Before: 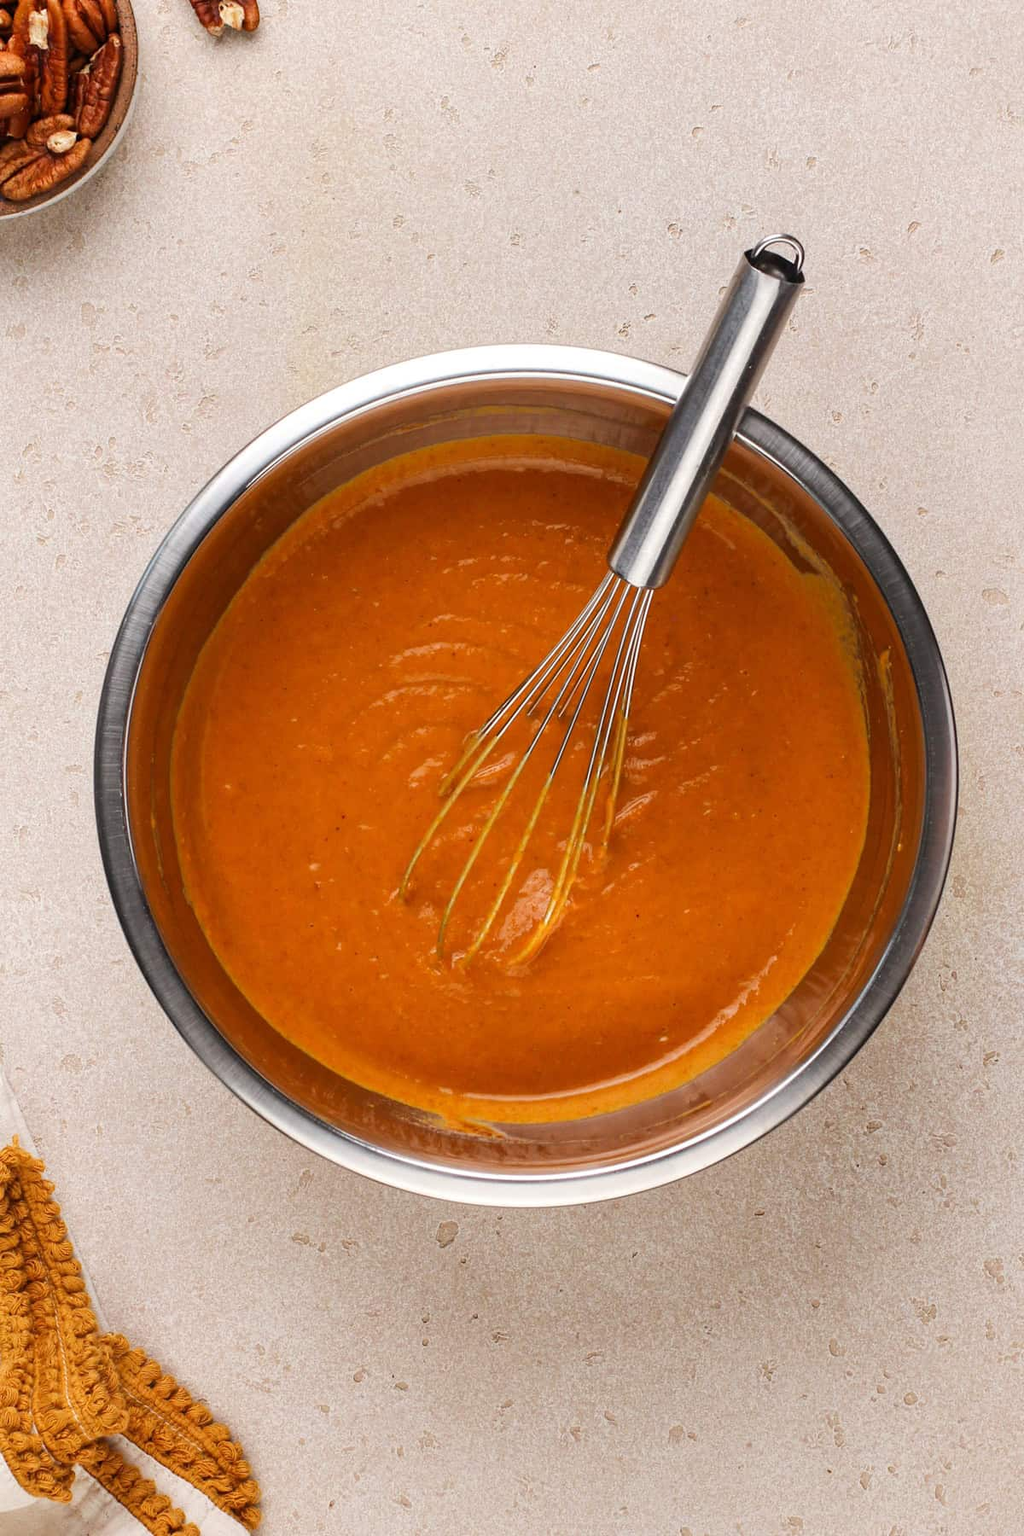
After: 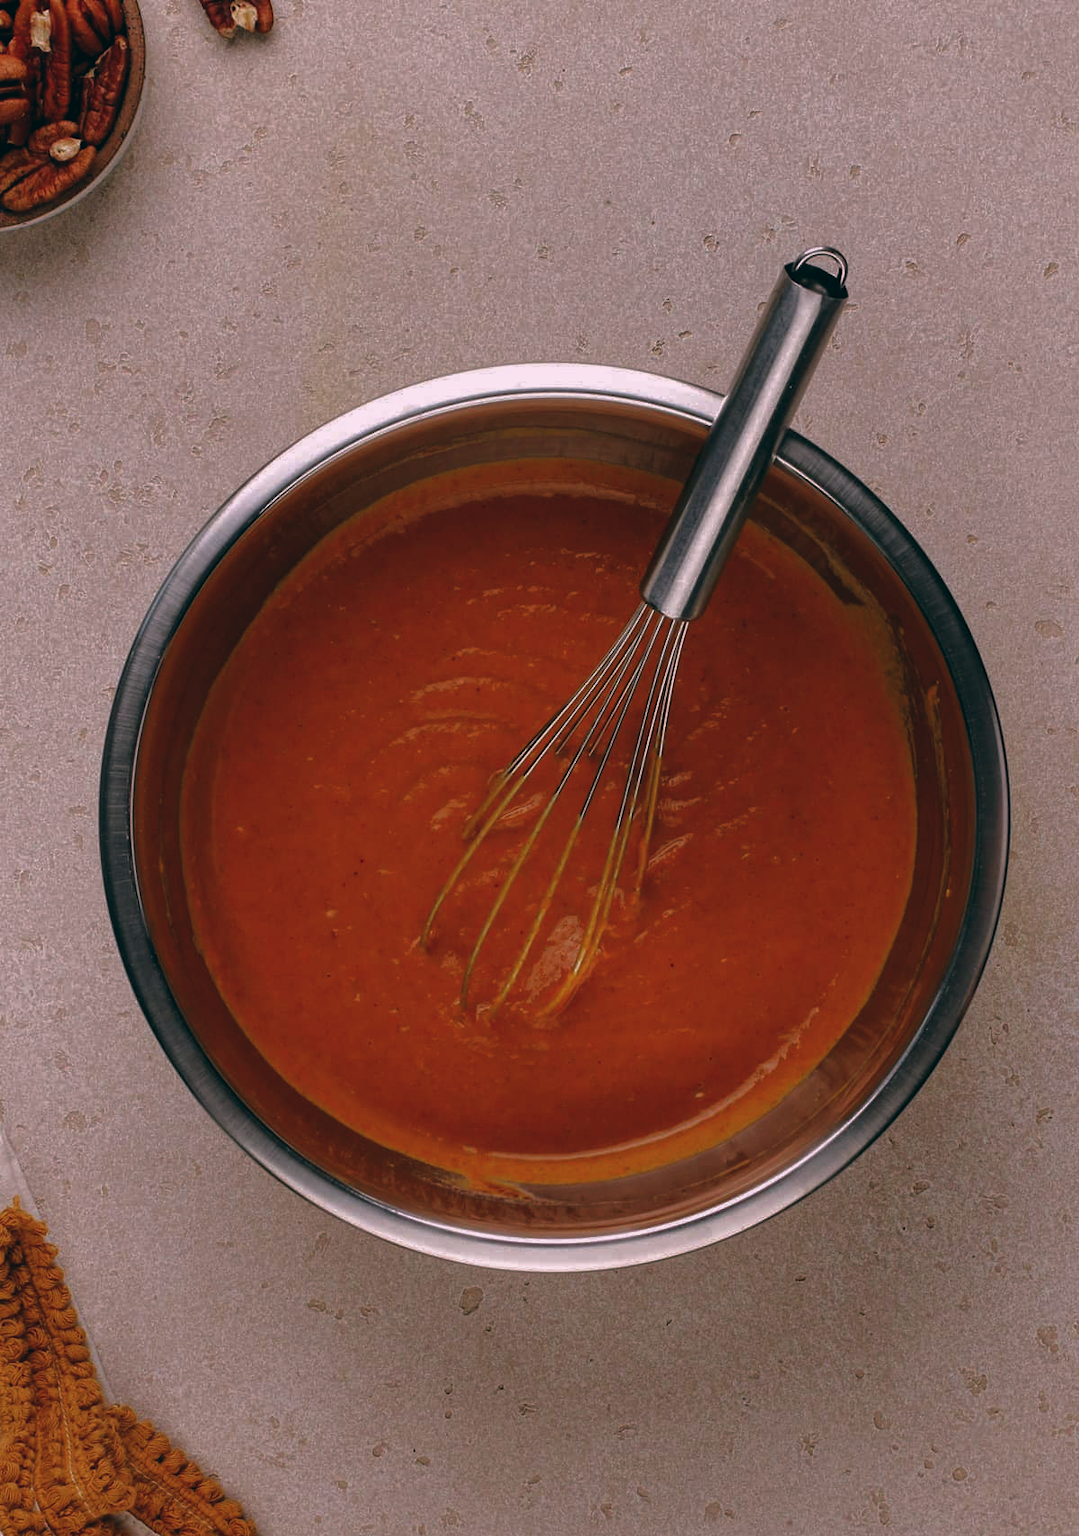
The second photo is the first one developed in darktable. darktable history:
color balance: lift [1.016, 0.983, 1, 1.017], gamma [0.78, 1.018, 1.043, 0.957], gain [0.786, 1.063, 0.937, 1.017], input saturation 118.26%, contrast 13.43%, contrast fulcrum 21.62%, output saturation 82.76%
base curve: curves: ch0 [(0, 0) (0.841, 0.609) (1, 1)]
crop and rotate: top 0%, bottom 5.097%
